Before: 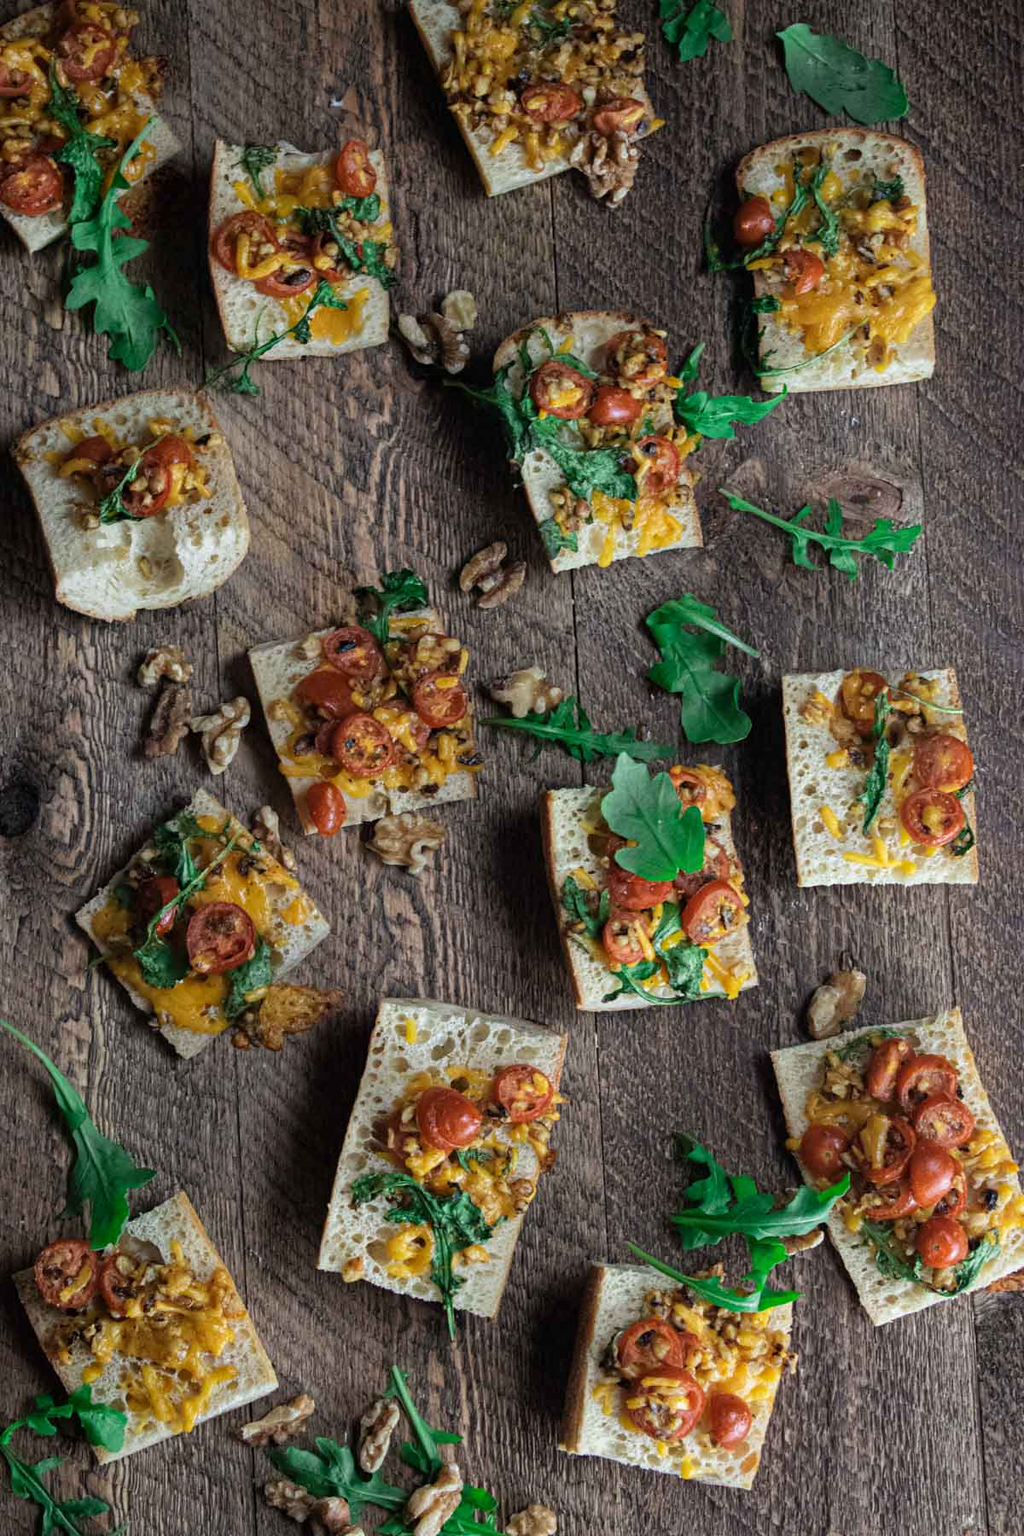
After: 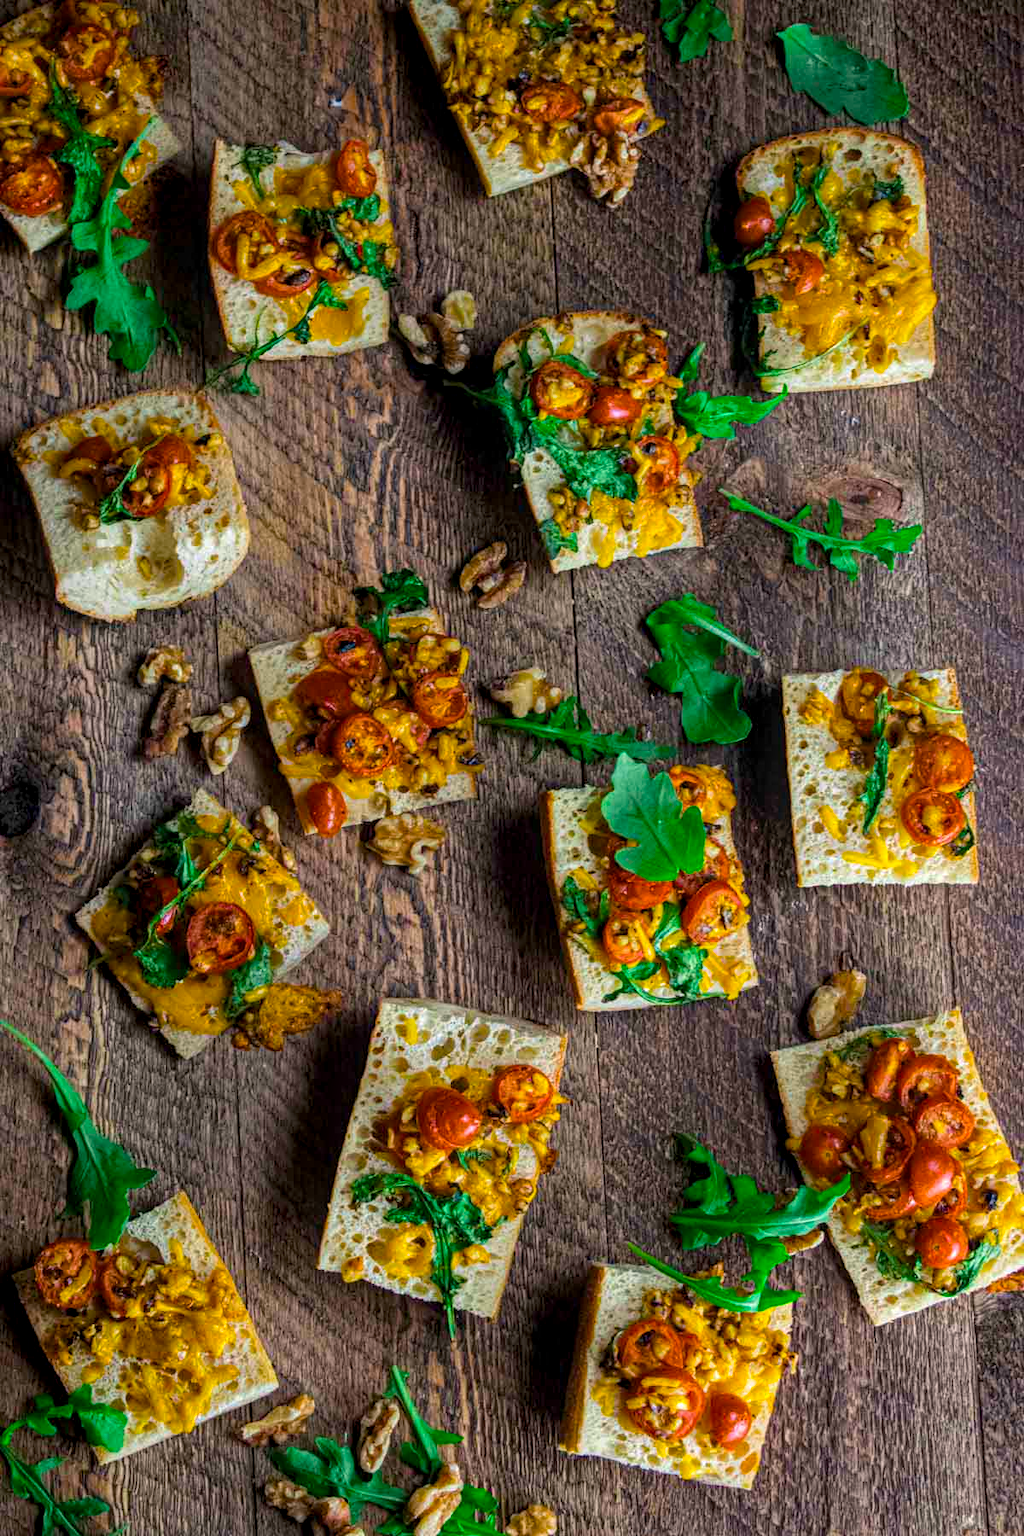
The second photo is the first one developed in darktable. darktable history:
color balance rgb: highlights gain › chroma 1.007%, highlights gain › hue 60.16°, linear chroma grading › global chroma 14.819%, perceptual saturation grading › global saturation 25.458%, perceptual brilliance grading › global brilliance 2.751%, perceptual brilliance grading › highlights -3.383%, perceptual brilliance grading › shadows 2.618%, global vibrance 50.308%
local contrast: highlights 27%, detail 130%
tone equalizer: -7 EV 0.108 EV, edges refinement/feathering 500, mask exposure compensation -1.57 EV, preserve details no
